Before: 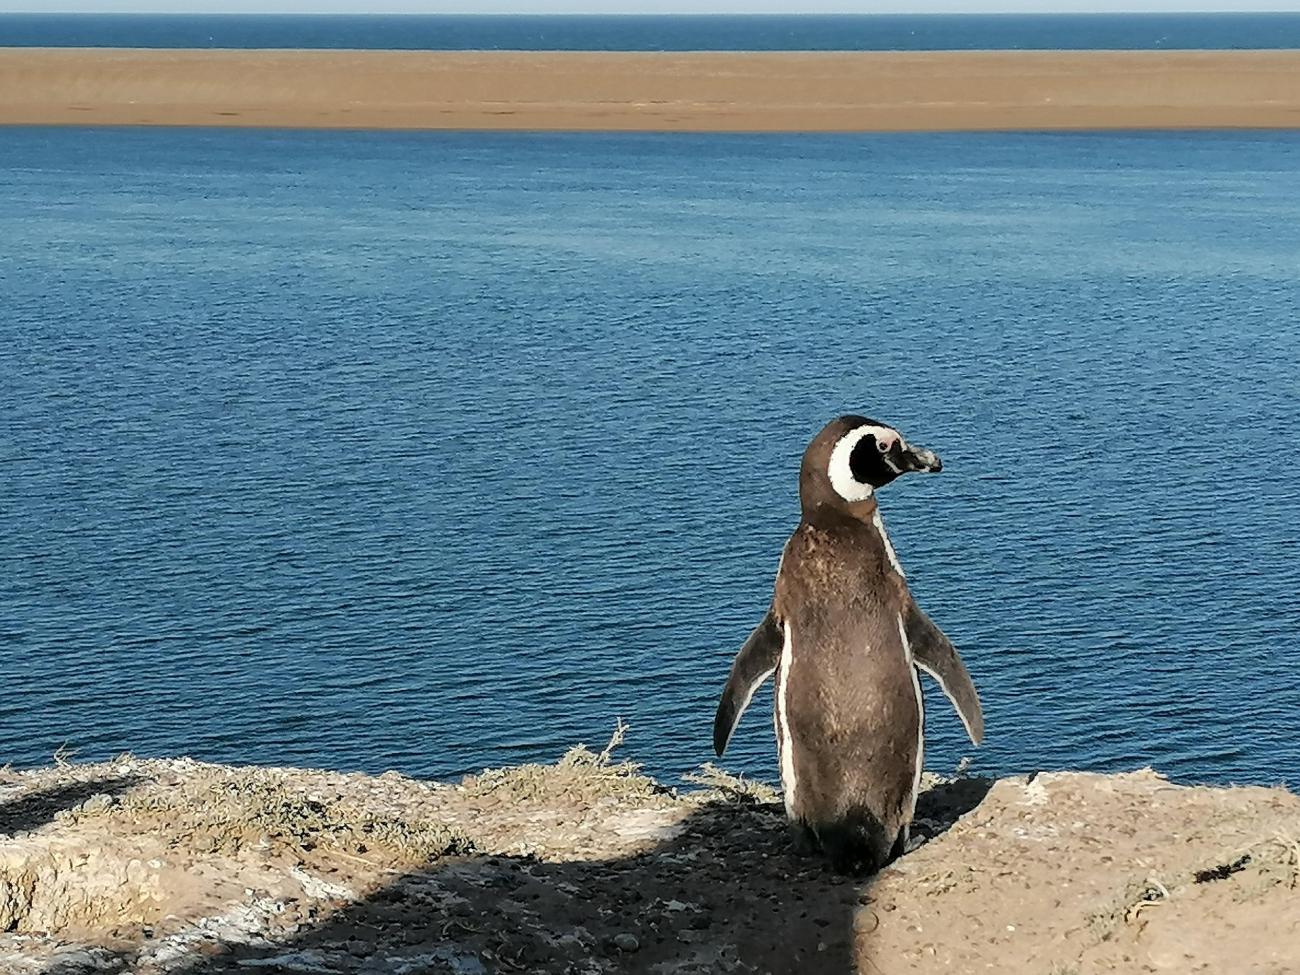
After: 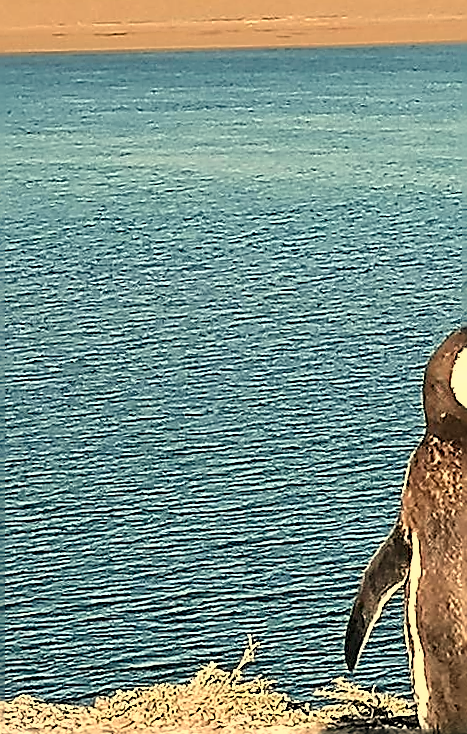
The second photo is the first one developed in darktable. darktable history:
exposure: black level correction 0, exposure 0.5 EV, compensate highlight preservation false
sharpen: amount 2
fill light: on, module defaults
color balance: input saturation 99%
rotate and perspective: rotation -1.75°, automatic cropping off
crop and rotate: left 29.476%, top 10.214%, right 35.32%, bottom 17.333%
white balance: red 1.138, green 0.996, blue 0.812
